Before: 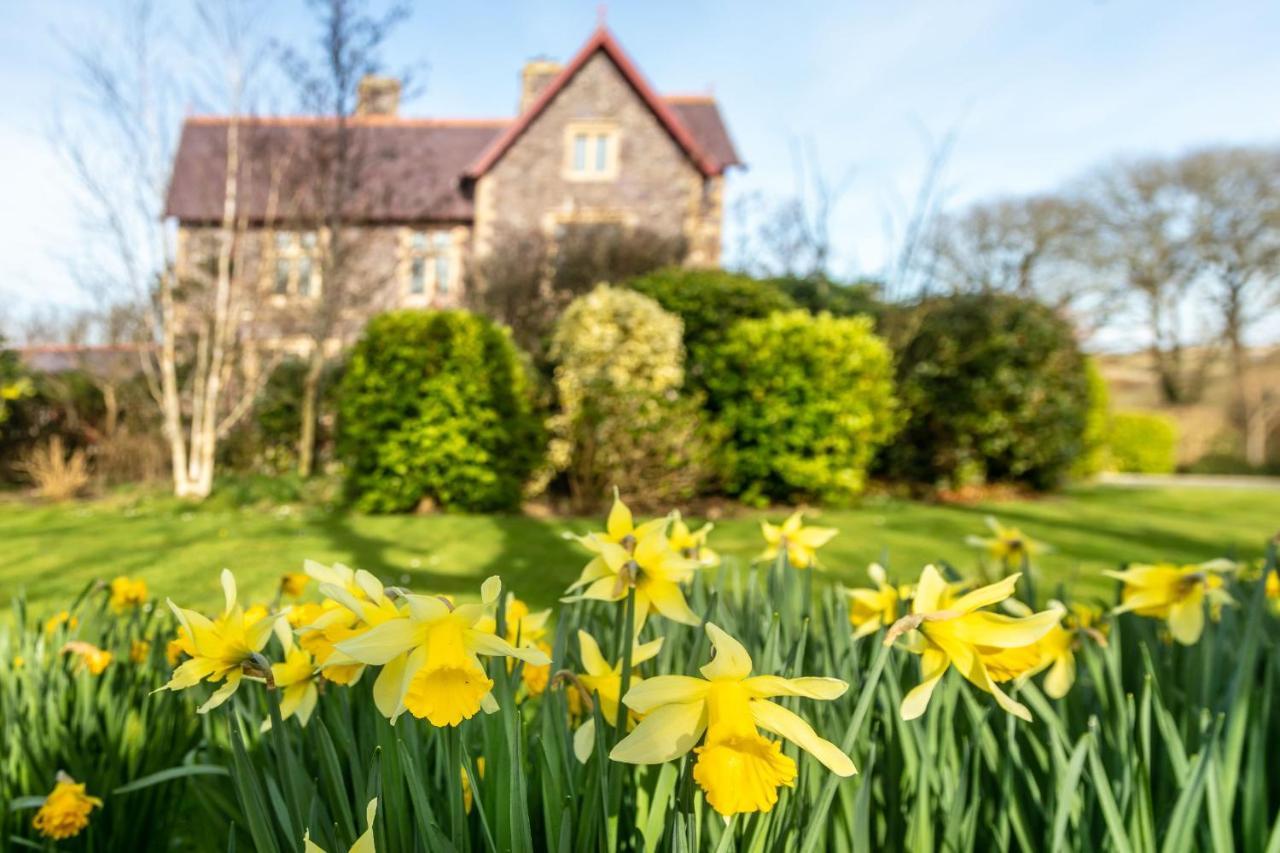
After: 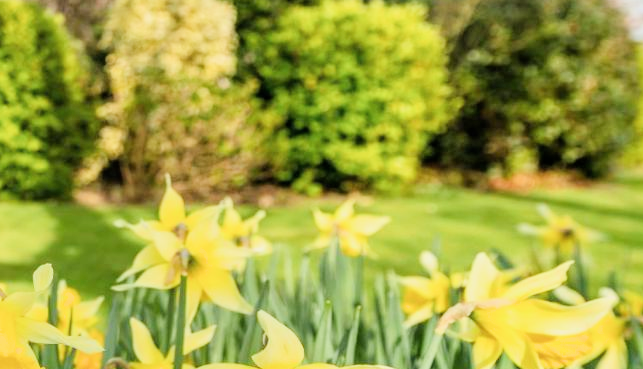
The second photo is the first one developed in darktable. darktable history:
filmic rgb: black relative exposure -7.65 EV, white relative exposure 4.56 EV, hardness 3.61
contrast brightness saturation: saturation -0.04
crop: left 35.03%, top 36.625%, right 14.663%, bottom 20.057%
exposure: black level correction 0, exposure 1.1 EV, compensate highlight preservation false
